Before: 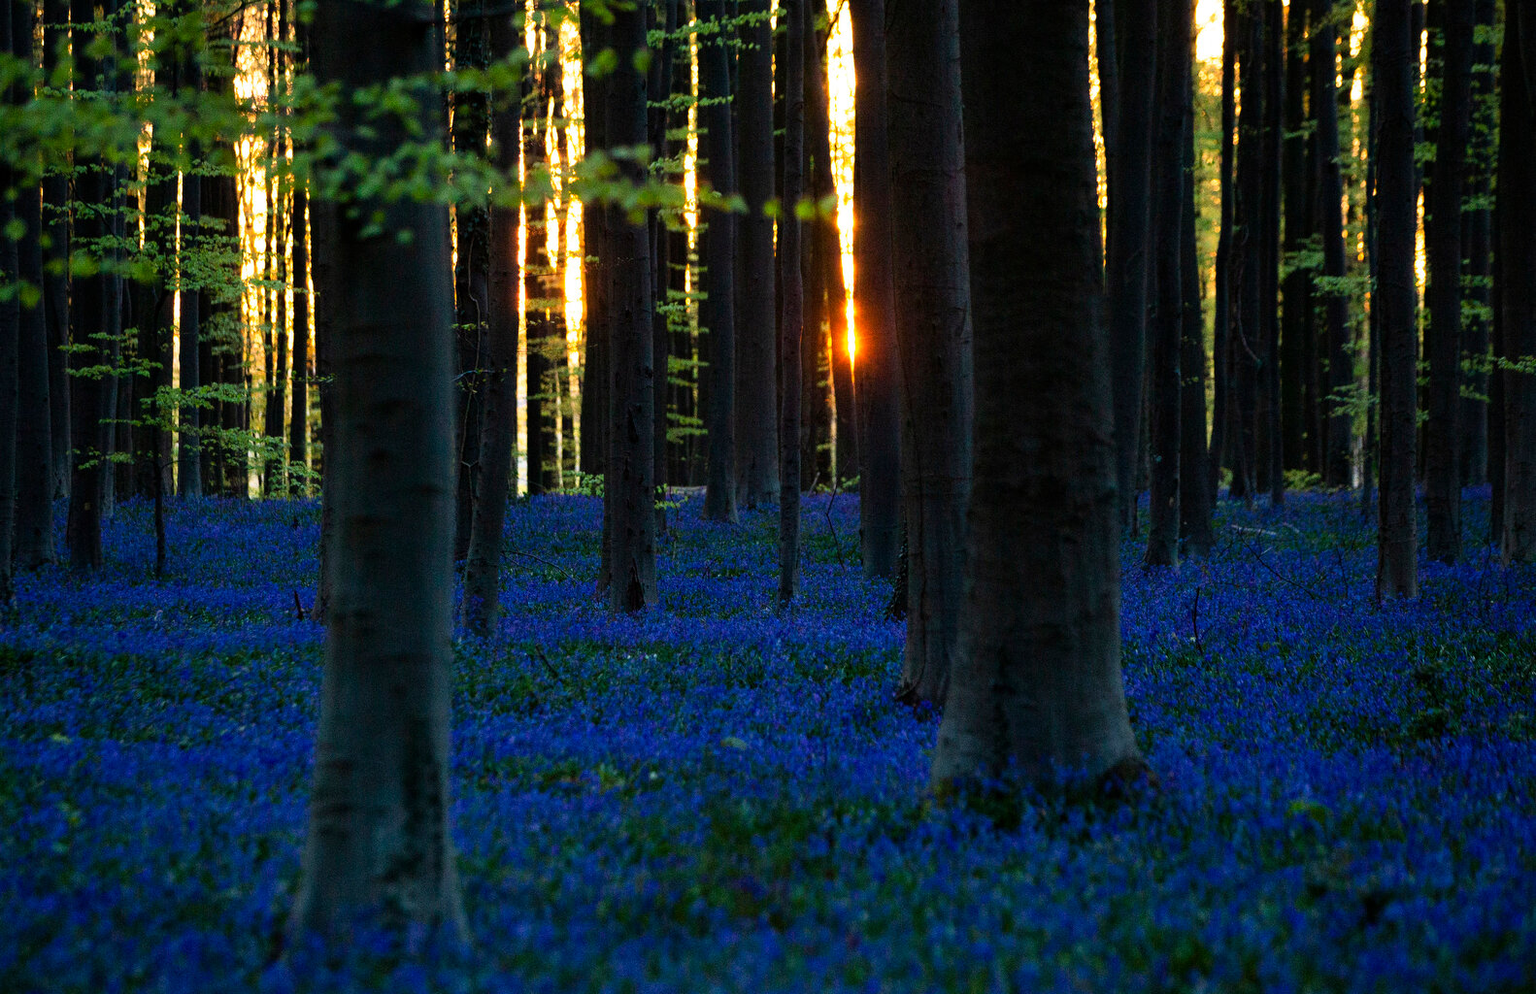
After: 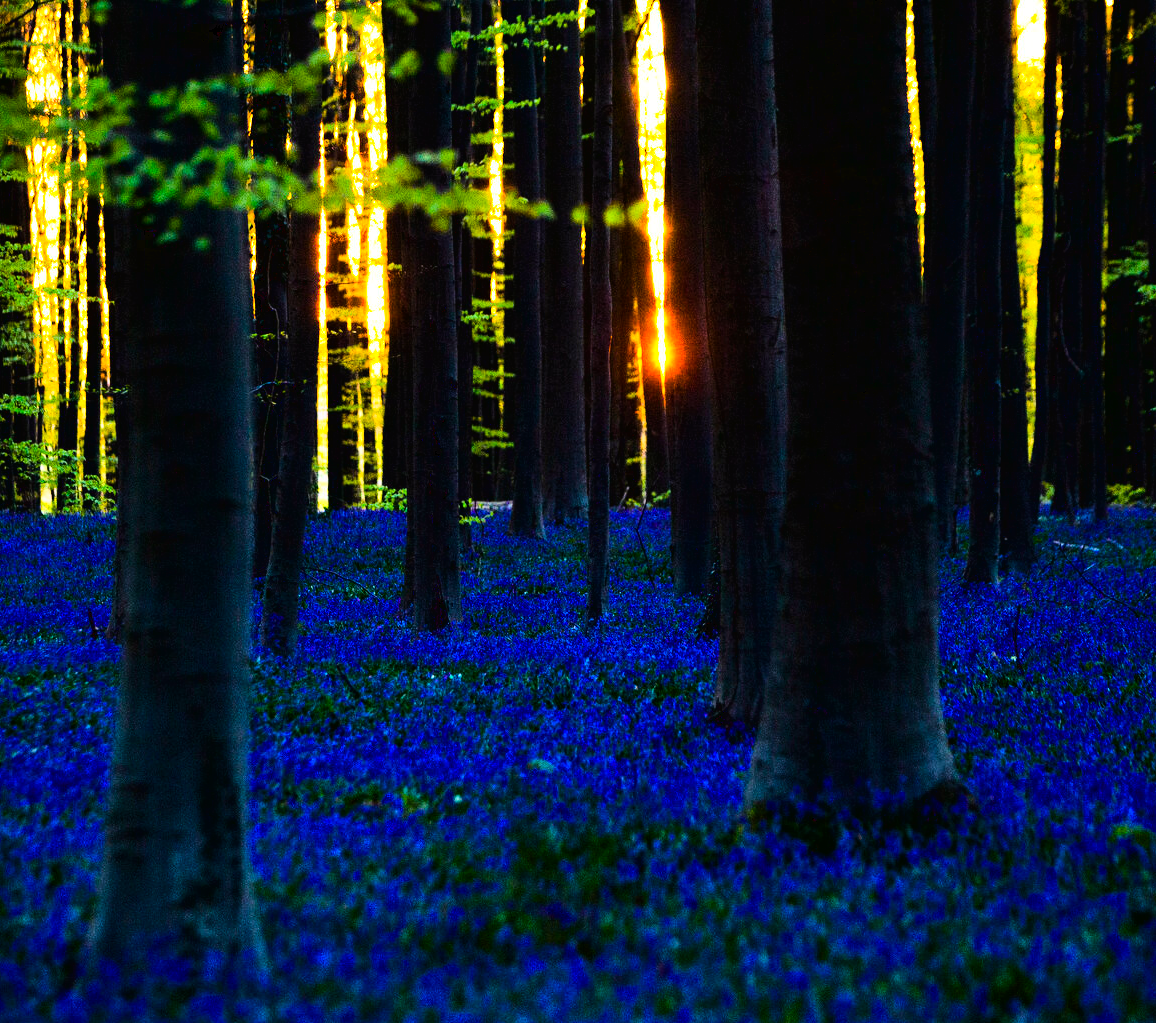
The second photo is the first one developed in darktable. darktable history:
base curve: curves: ch0 [(0, 0.003) (0.001, 0.002) (0.006, 0.004) (0.02, 0.022) (0.048, 0.086) (0.094, 0.234) (0.162, 0.431) (0.258, 0.629) (0.385, 0.8) (0.548, 0.918) (0.751, 0.988) (1, 1)]
crop: left 13.615%, right 13.304%
color balance rgb: shadows lift › luminance -21.472%, shadows lift › chroma 6.688%, shadows lift › hue 267.08°, power › luminance -3.522%, power › chroma 0.579%, power › hue 42.06°, highlights gain › chroma 0.212%, highlights gain › hue 331.92°, linear chroma grading › global chroma 42.054%, perceptual saturation grading › global saturation 0.2%, perceptual saturation grading › mid-tones 11.662%, global vibrance 20%
